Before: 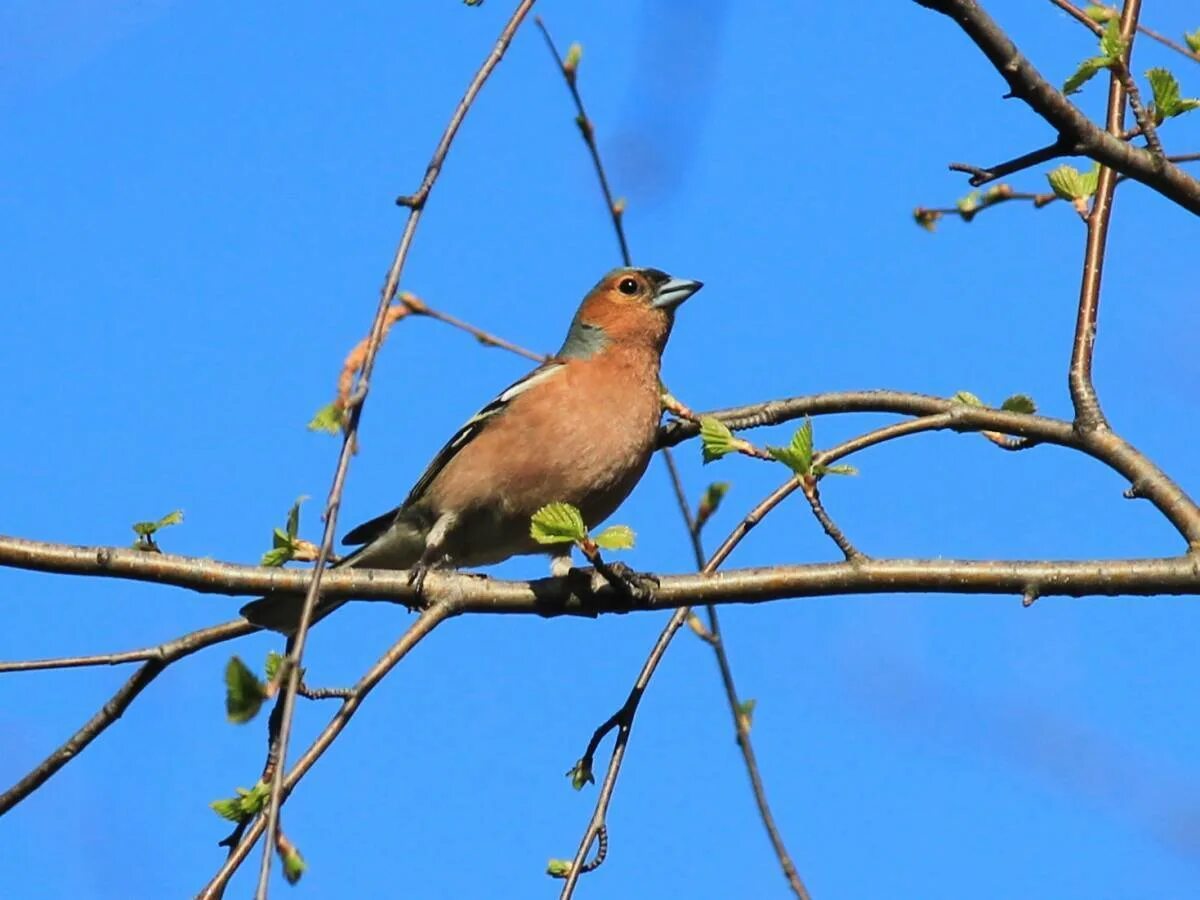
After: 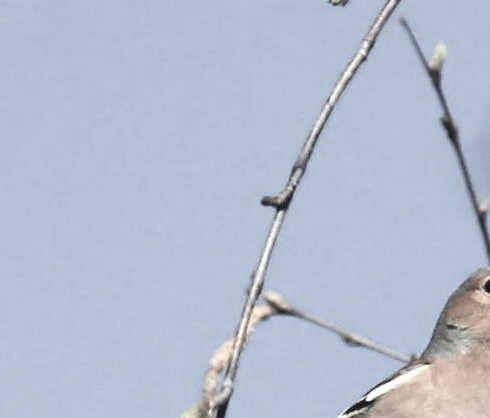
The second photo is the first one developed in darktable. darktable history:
crop and rotate: left 11.289%, top 0.063%, right 47.858%, bottom 53.388%
exposure: black level correction 0, exposure 0.695 EV, compensate highlight preservation false
color correction: highlights b* 0.06, saturation 0.194
